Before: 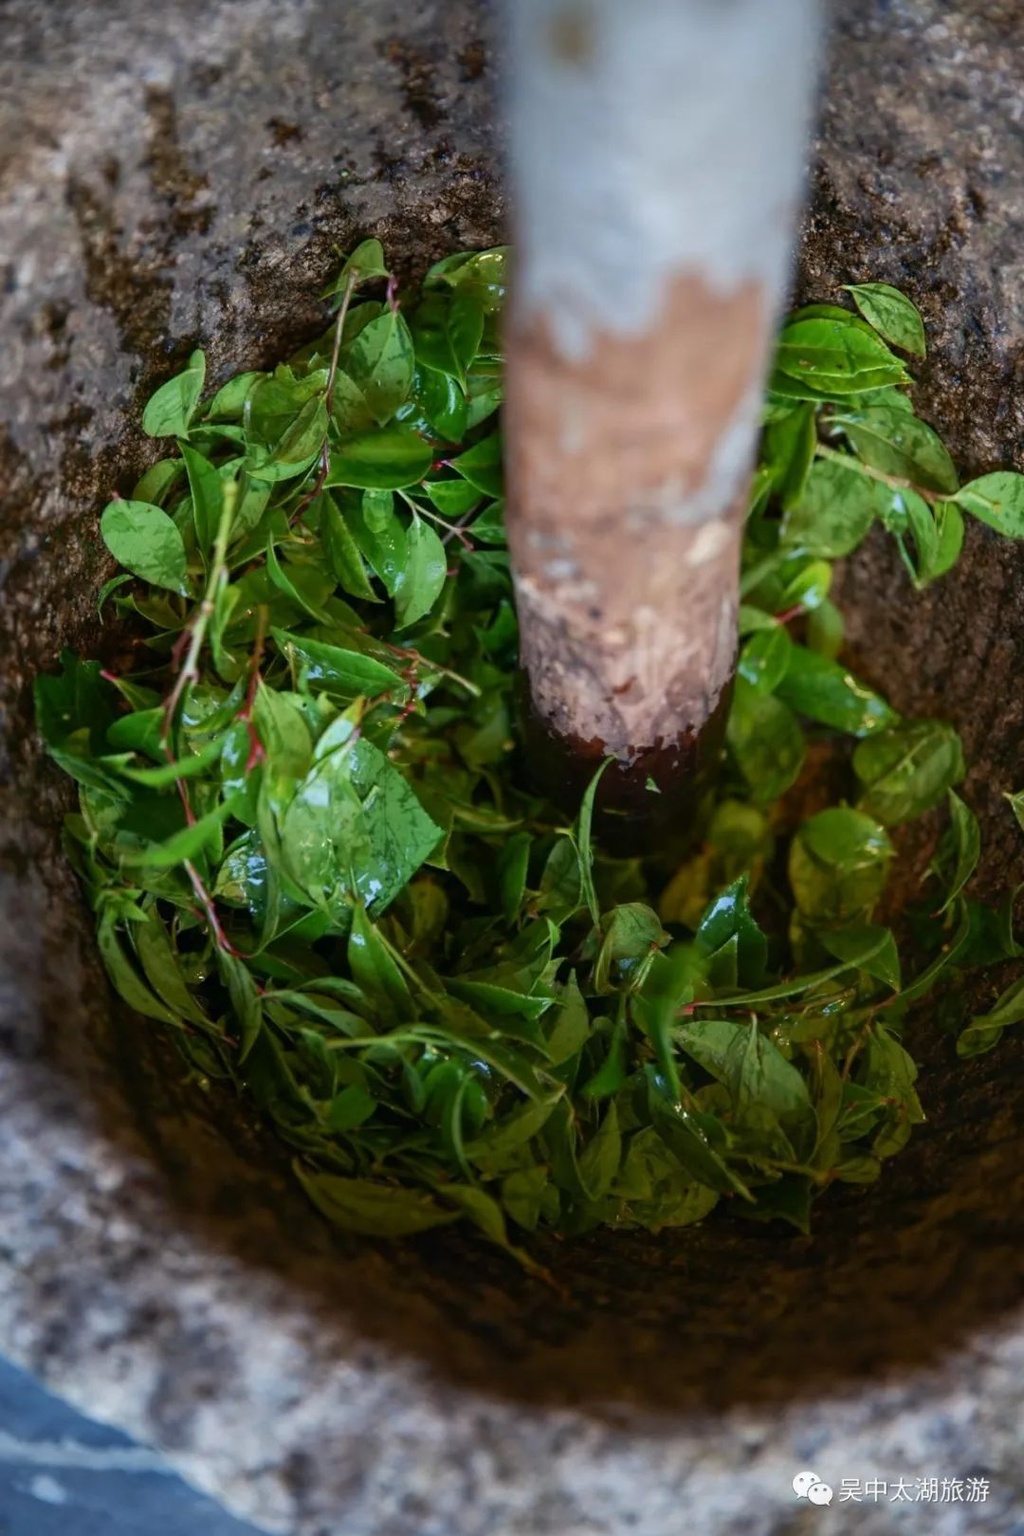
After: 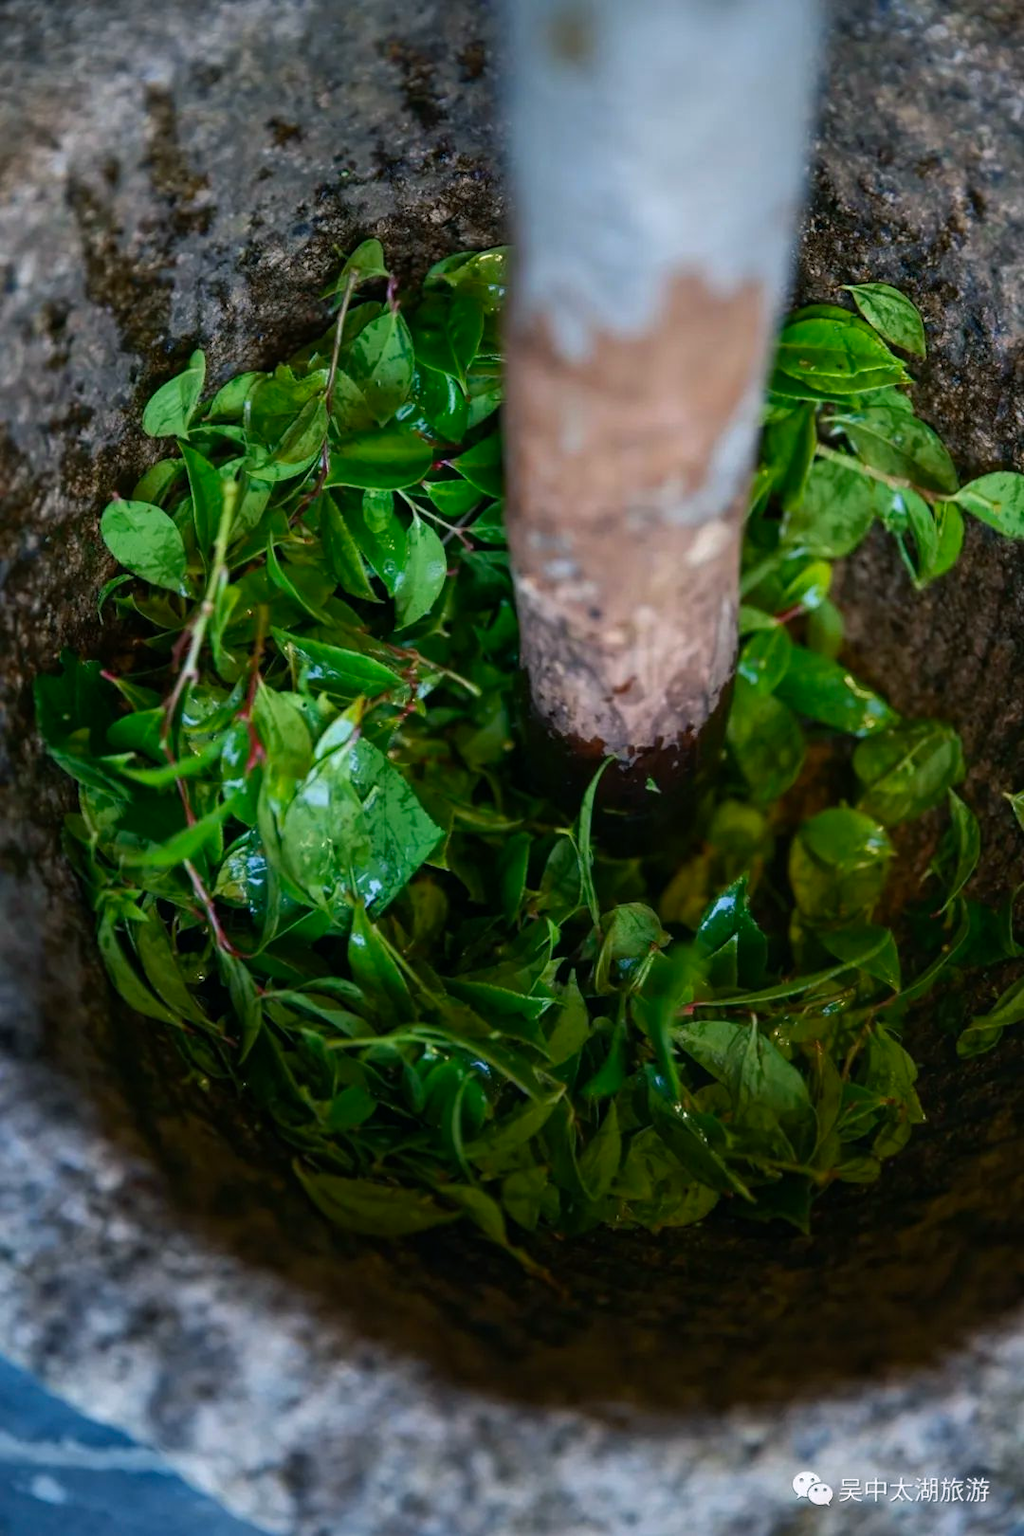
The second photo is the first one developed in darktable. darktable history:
color balance rgb: power › luminance -8.012%, power › chroma 1.11%, power › hue 217.01°, highlights gain › chroma 0.299%, highlights gain › hue 331.06°, perceptual saturation grading › global saturation 19.599%
